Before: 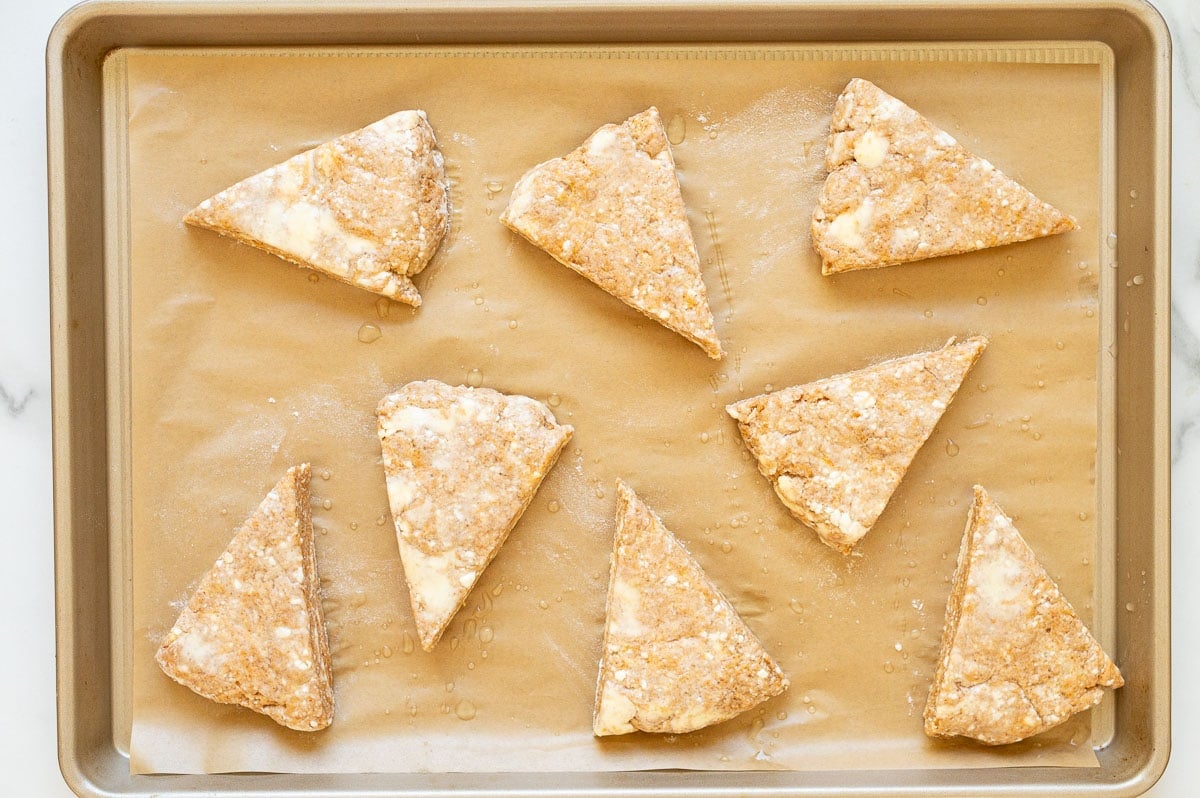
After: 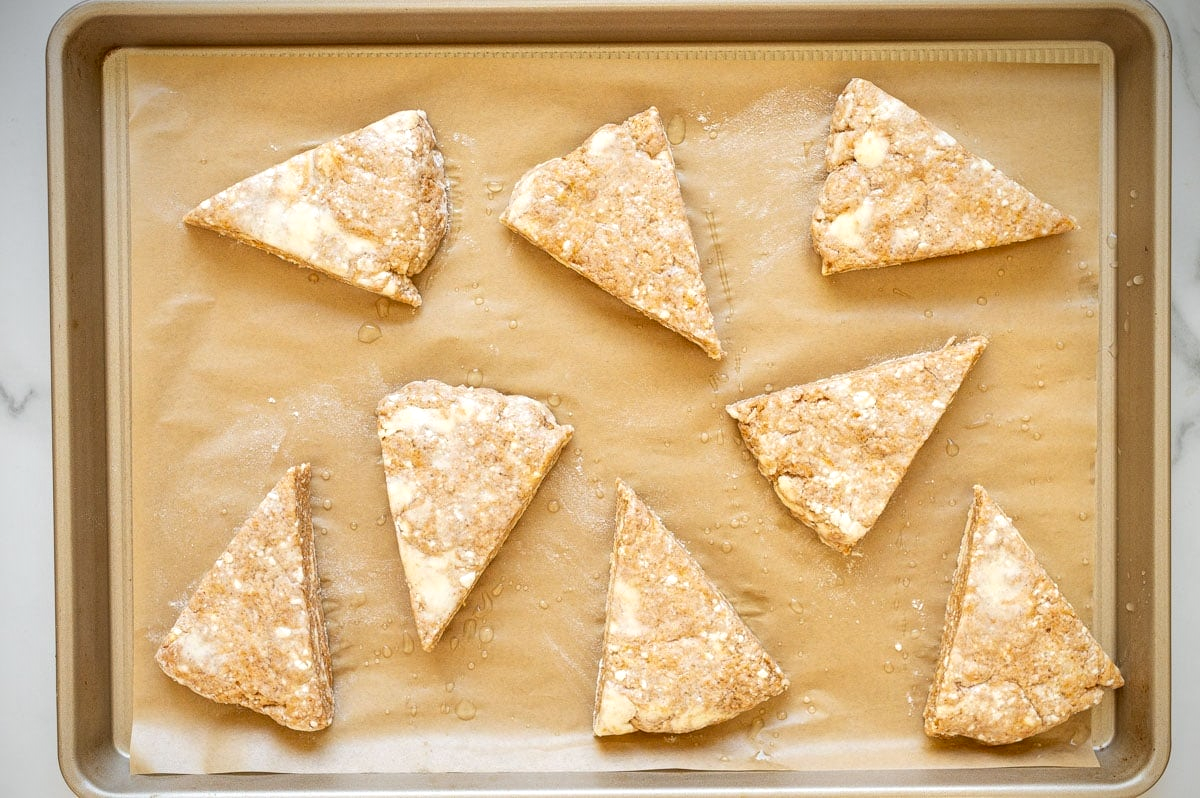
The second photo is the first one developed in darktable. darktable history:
tone equalizer: on, module defaults
local contrast: on, module defaults
vignetting: brightness -0.595, saturation -0.003, center (-0.028, 0.235)
